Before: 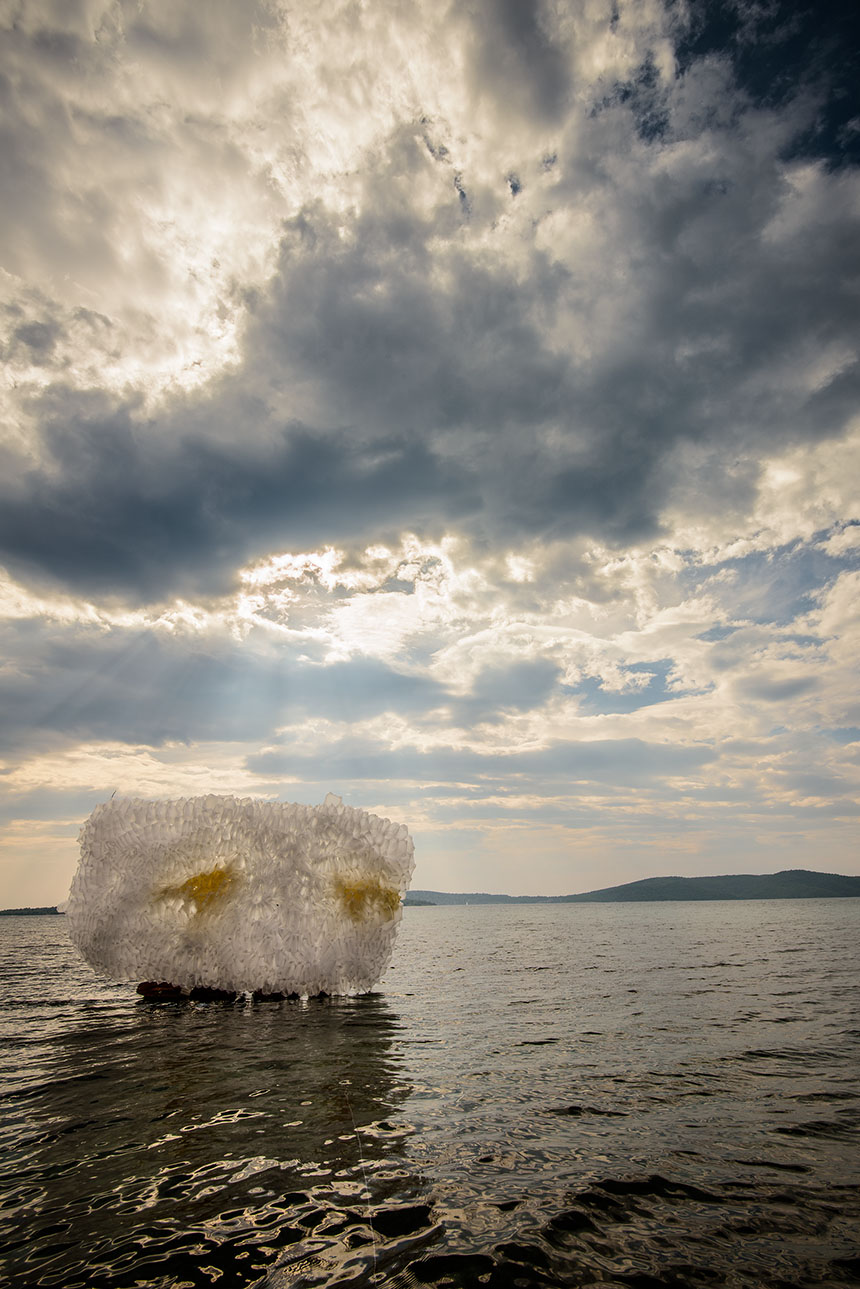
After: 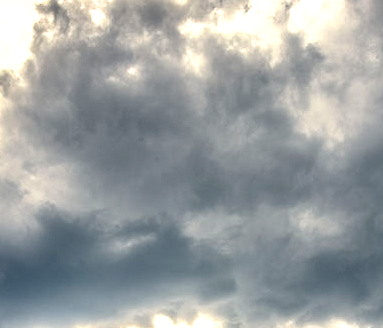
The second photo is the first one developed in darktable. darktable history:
exposure: exposure 1 EV, compensate exposure bias true, compensate highlight preservation false
local contrast: on, module defaults
crop: left 28.779%, top 16.858%, right 26.665%, bottom 57.647%
shadows and highlights: soften with gaussian
sharpen: radius 5.304, amount 0.316, threshold 26.624
